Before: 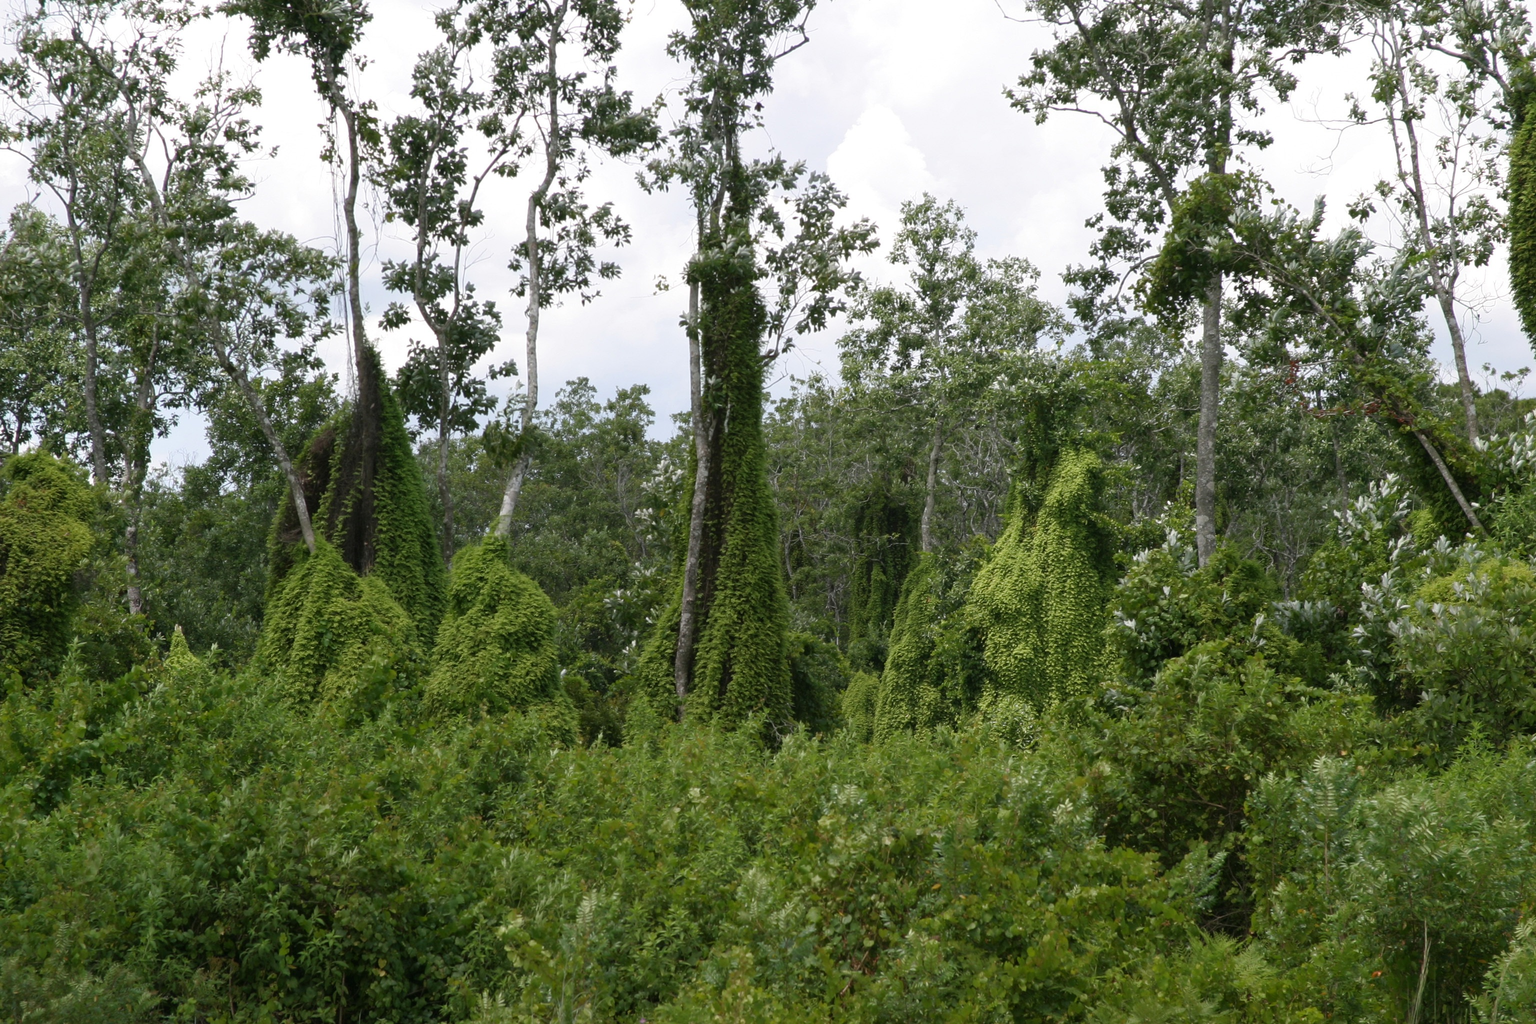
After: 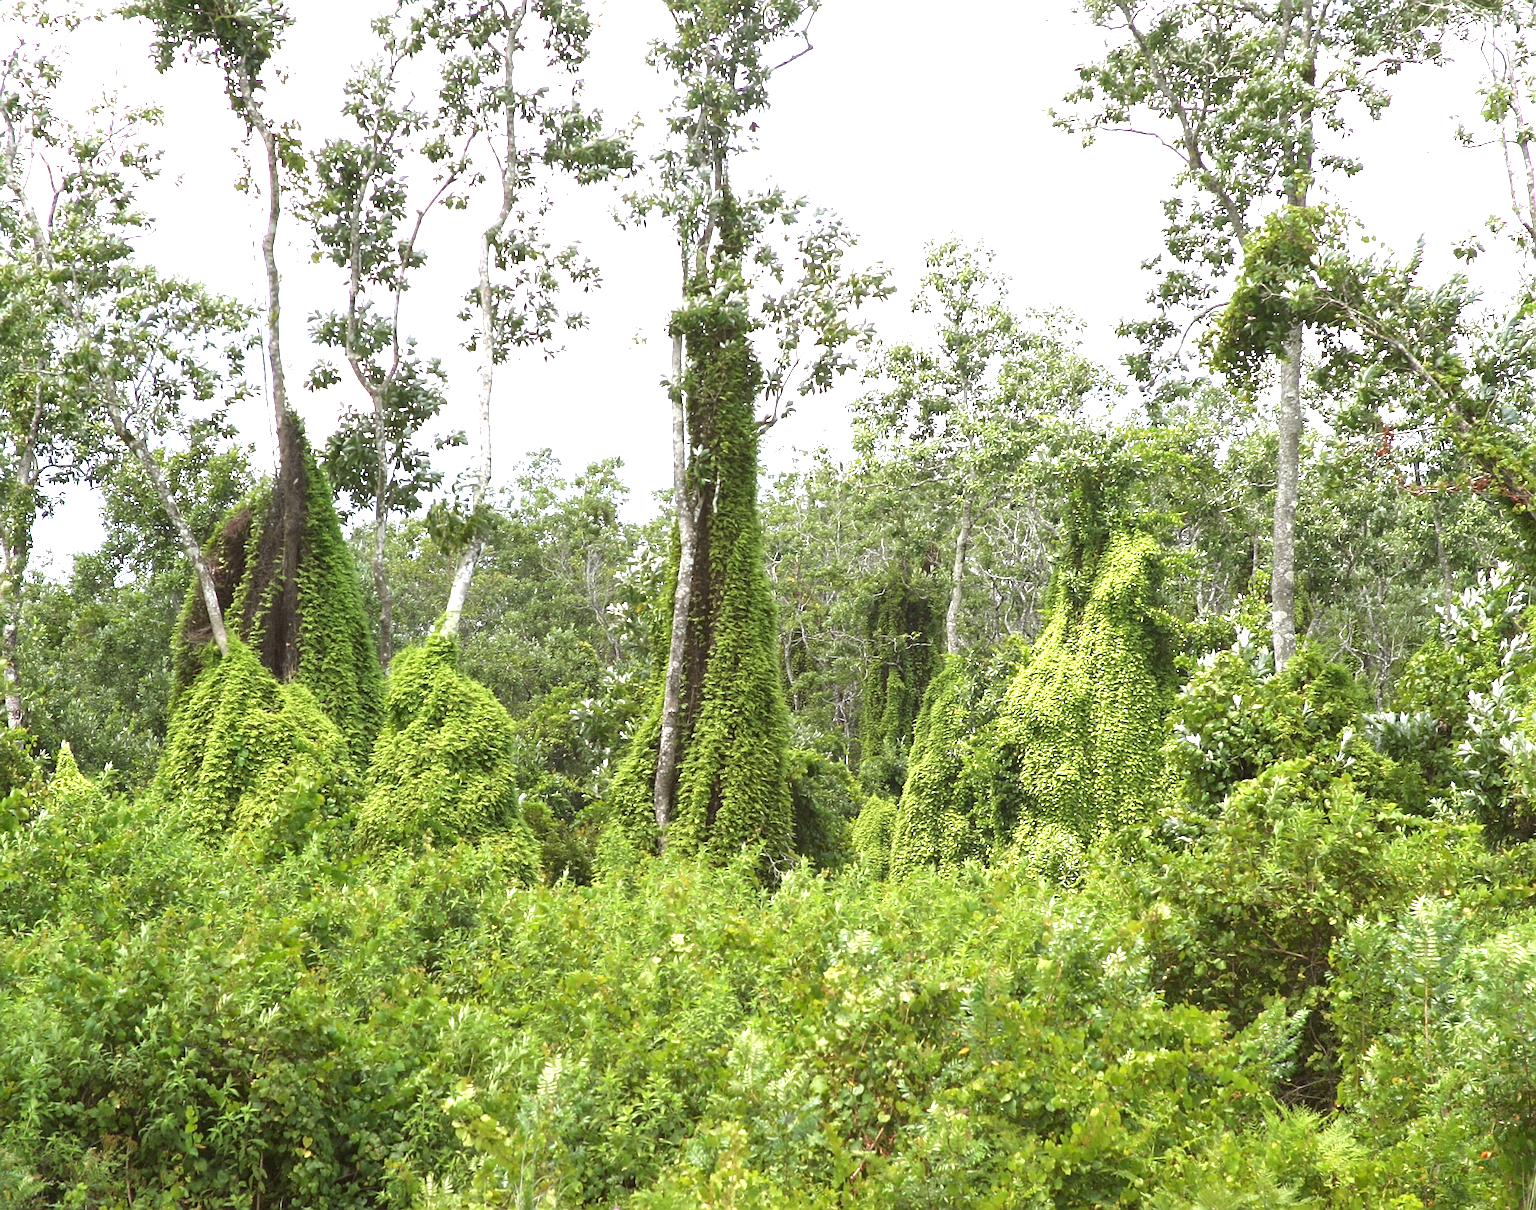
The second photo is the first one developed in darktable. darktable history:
white balance: red 1, blue 1
crop: left 8.026%, right 7.374%
sharpen: on, module defaults
color balance: mode lift, gamma, gain (sRGB), lift [1, 1.049, 1, 1]
exposure: black level correction 0, exposure 1.9 EV, compensate highlight preservation false
